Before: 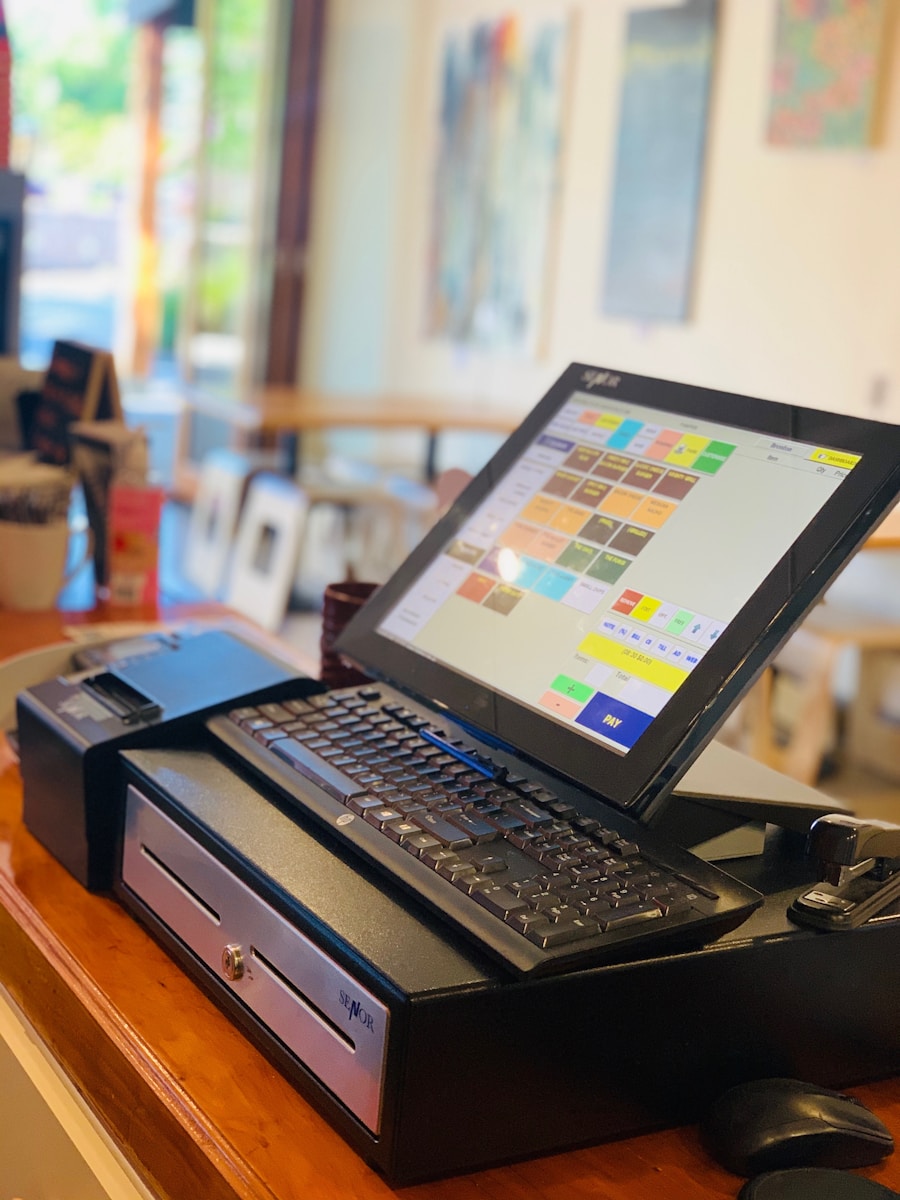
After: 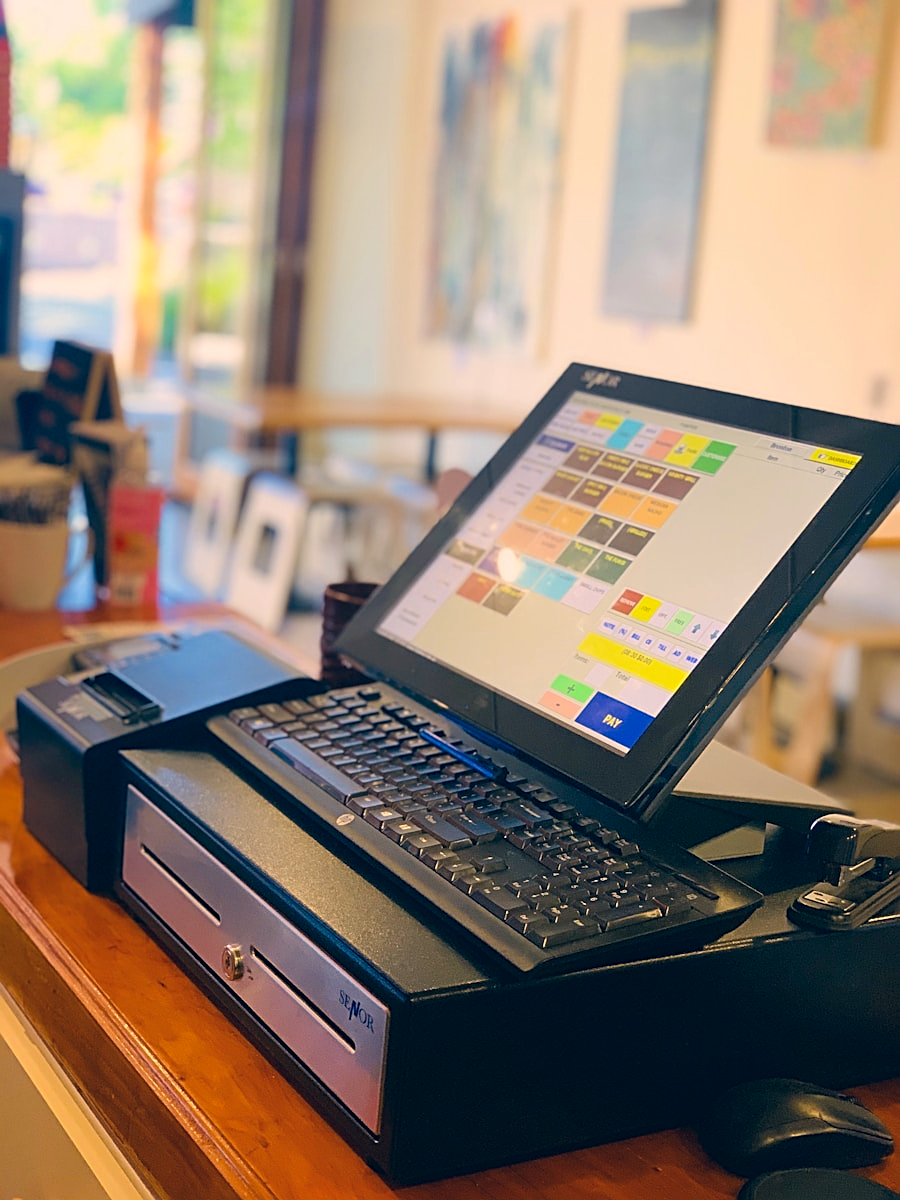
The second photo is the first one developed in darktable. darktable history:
sharpen: on, module defaults
color correction: highlights a* 10.33, highlights b* 14.04, shadows a* -10.22, shadows b* -15.05
